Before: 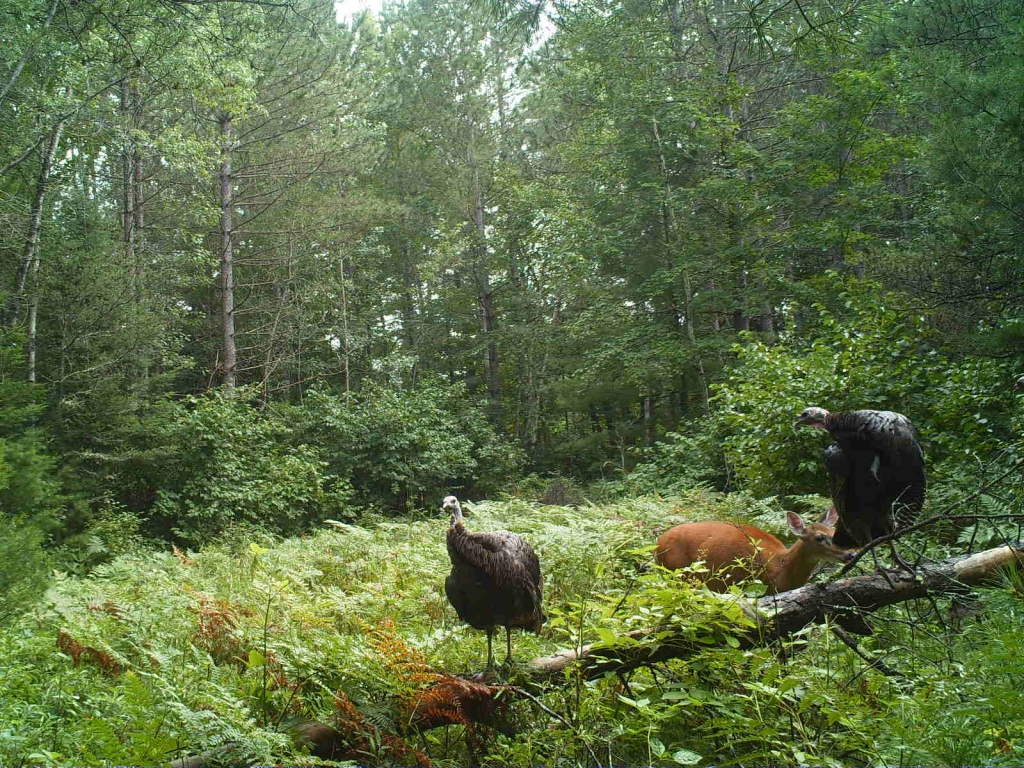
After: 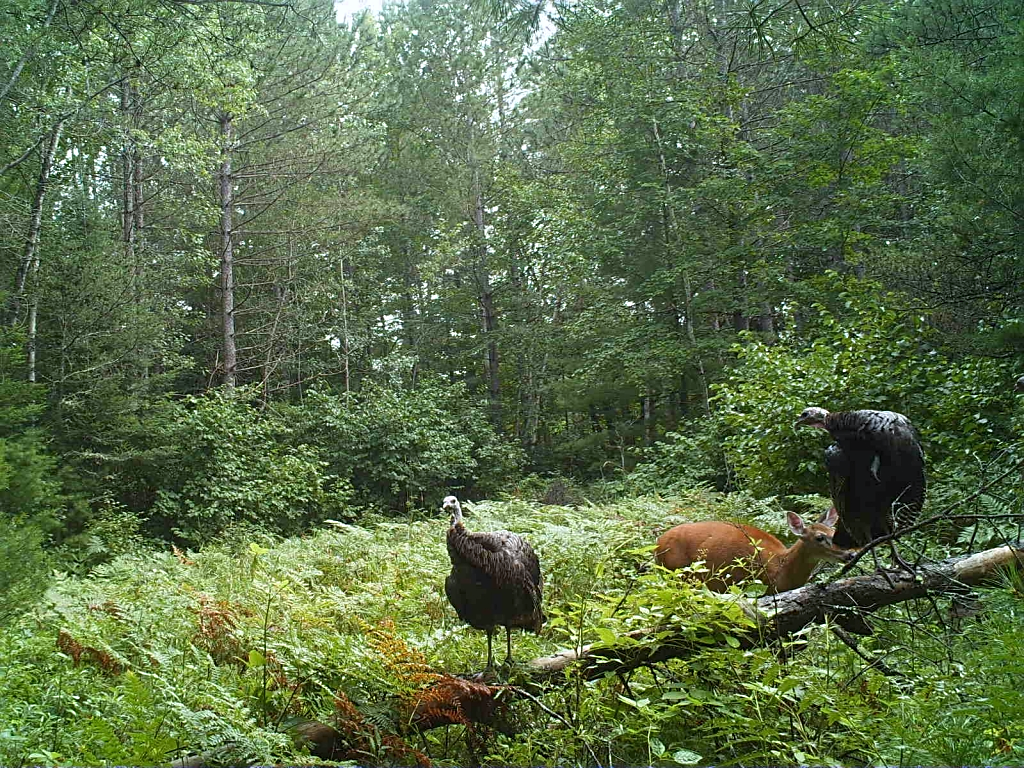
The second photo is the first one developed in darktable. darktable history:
white balance: red 0.976, blue 1.04
sharpen: on, module defaults
